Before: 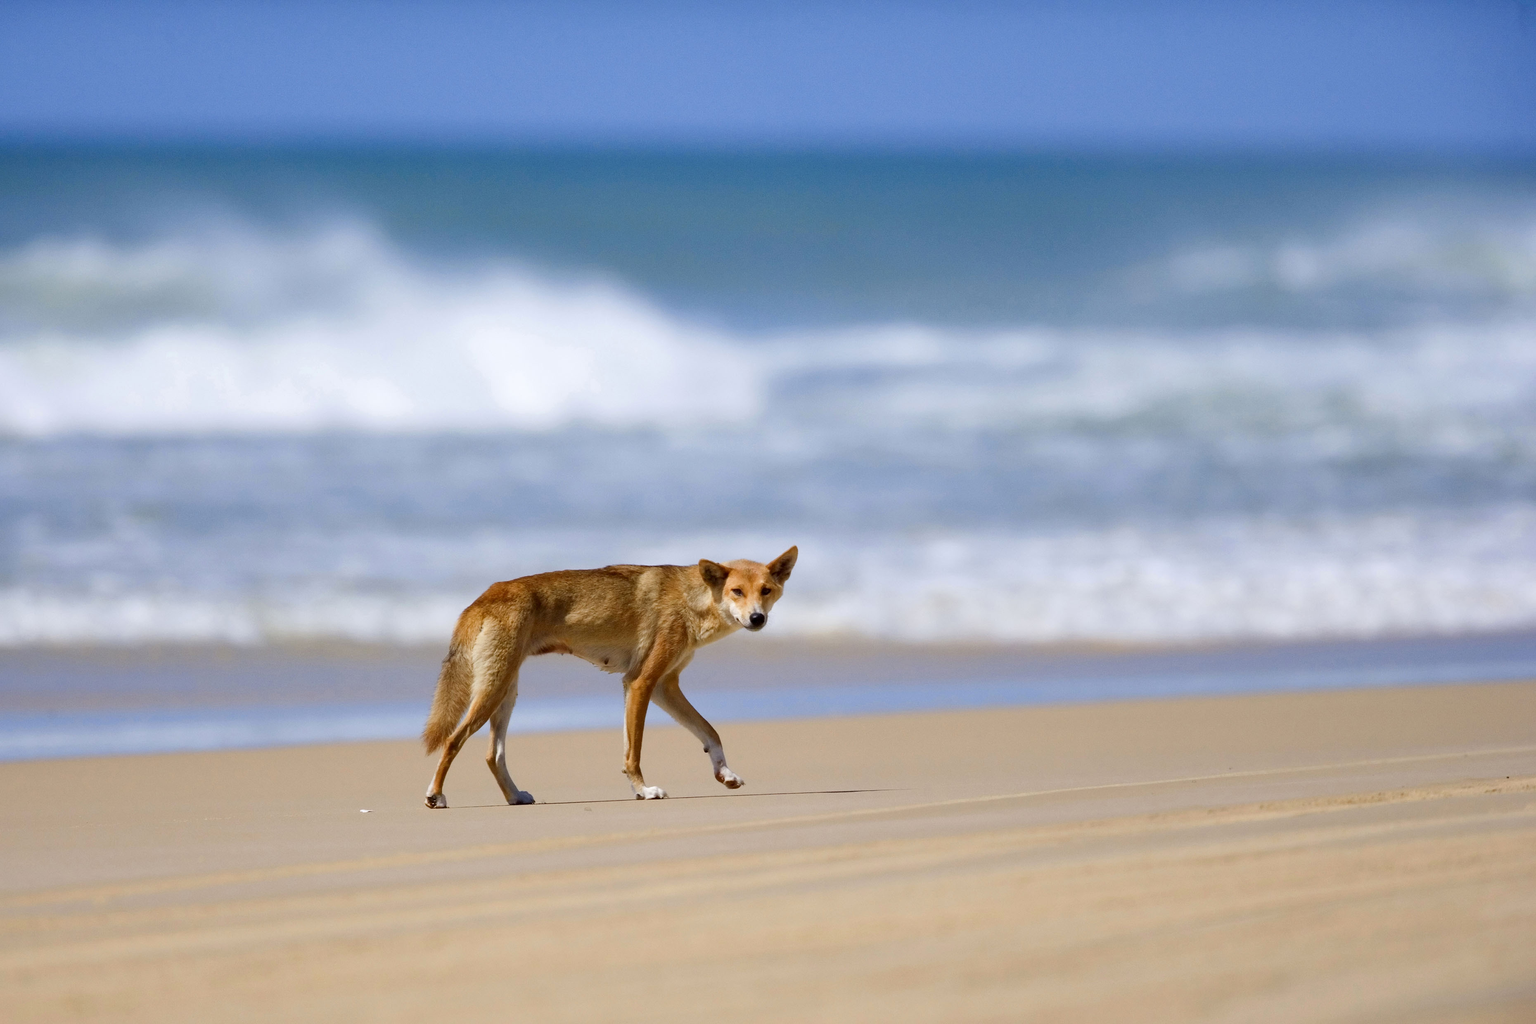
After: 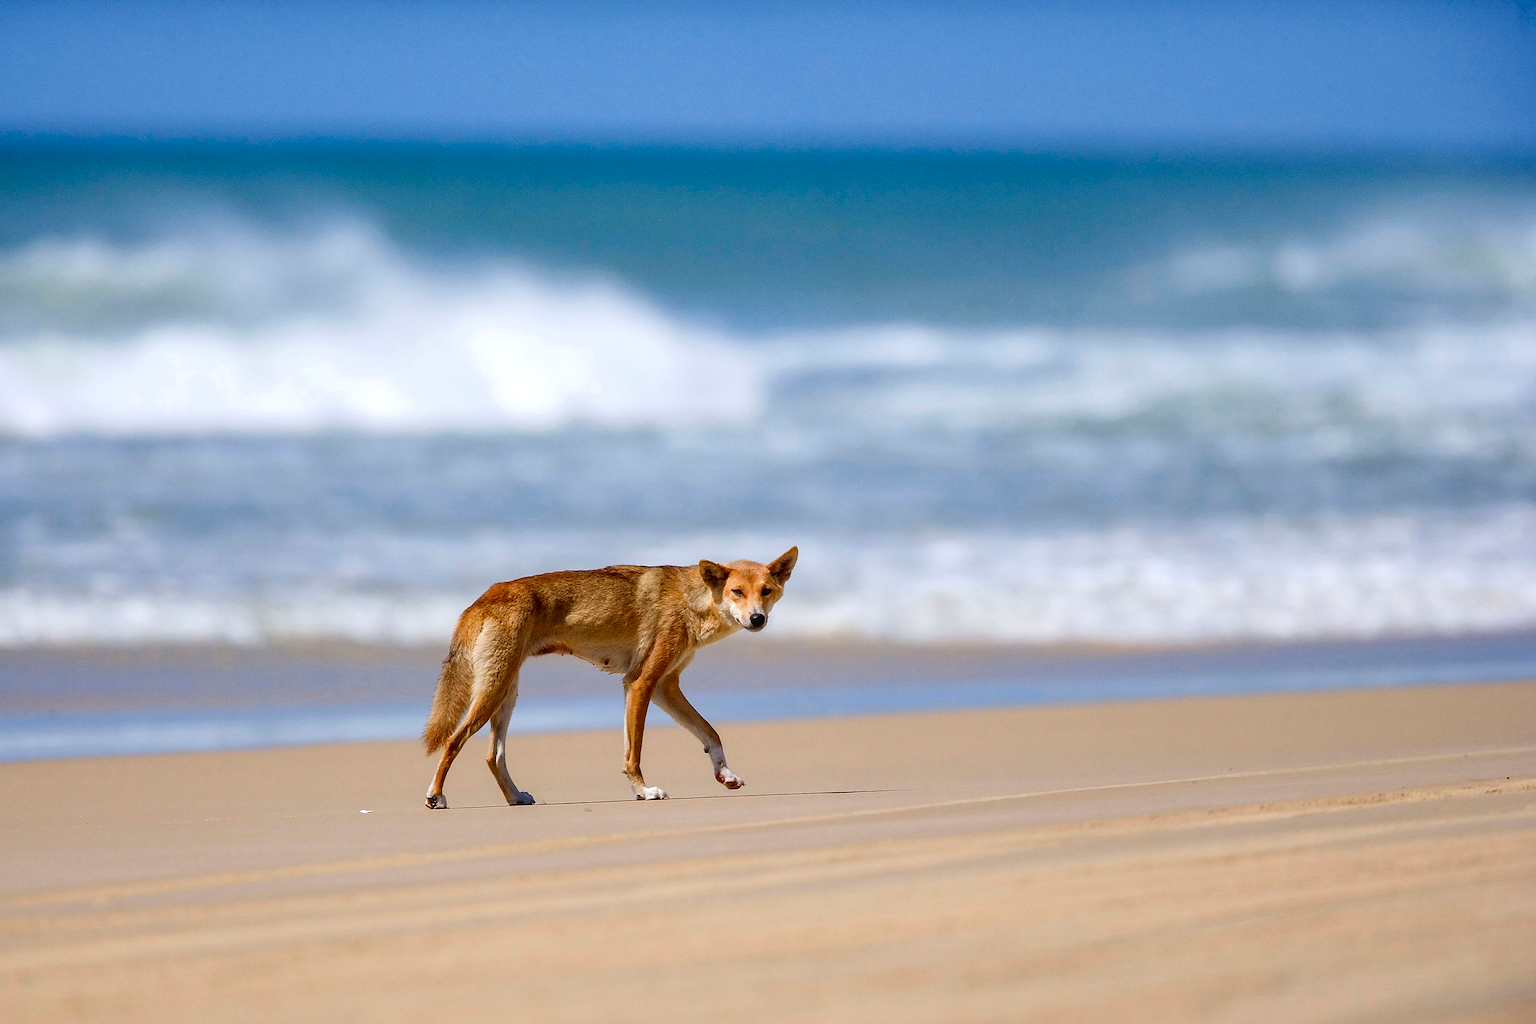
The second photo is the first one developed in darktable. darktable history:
sharpen: radius 1.4, amount 1.25, threshold 0.7
local contrast: on, module defaults
white balance: emerald 1
